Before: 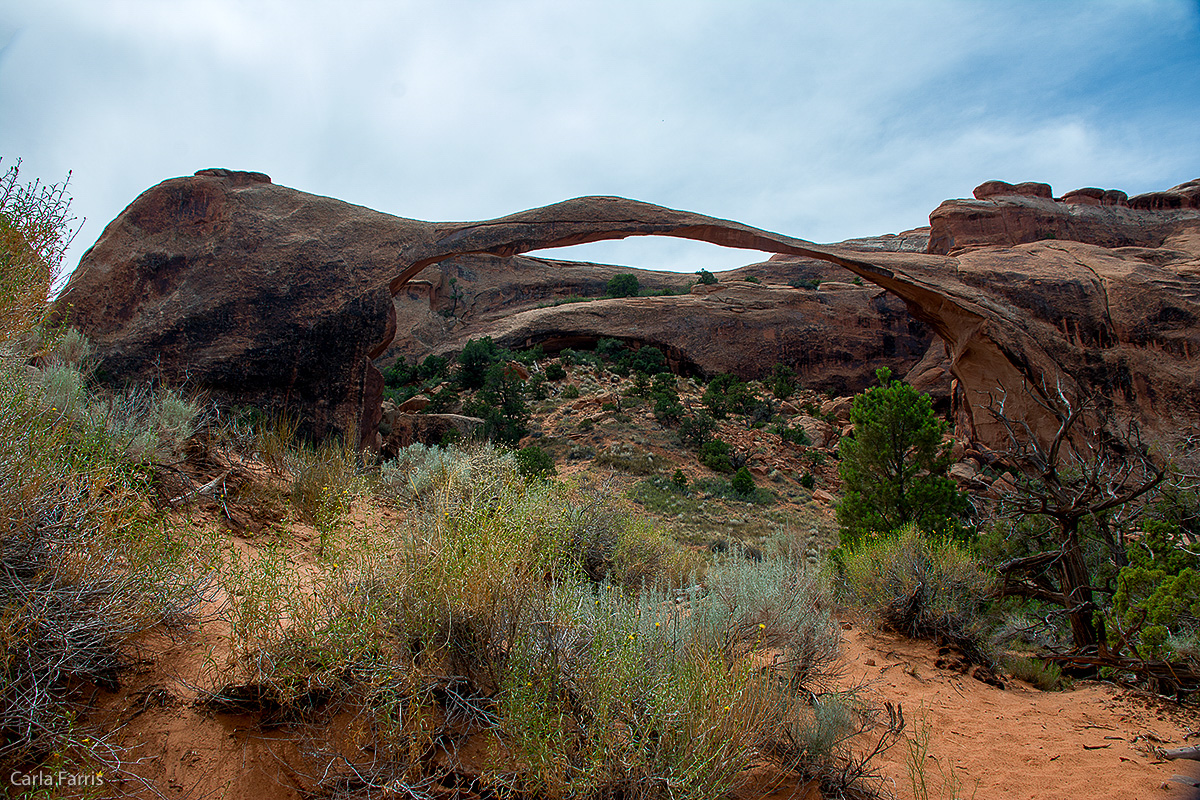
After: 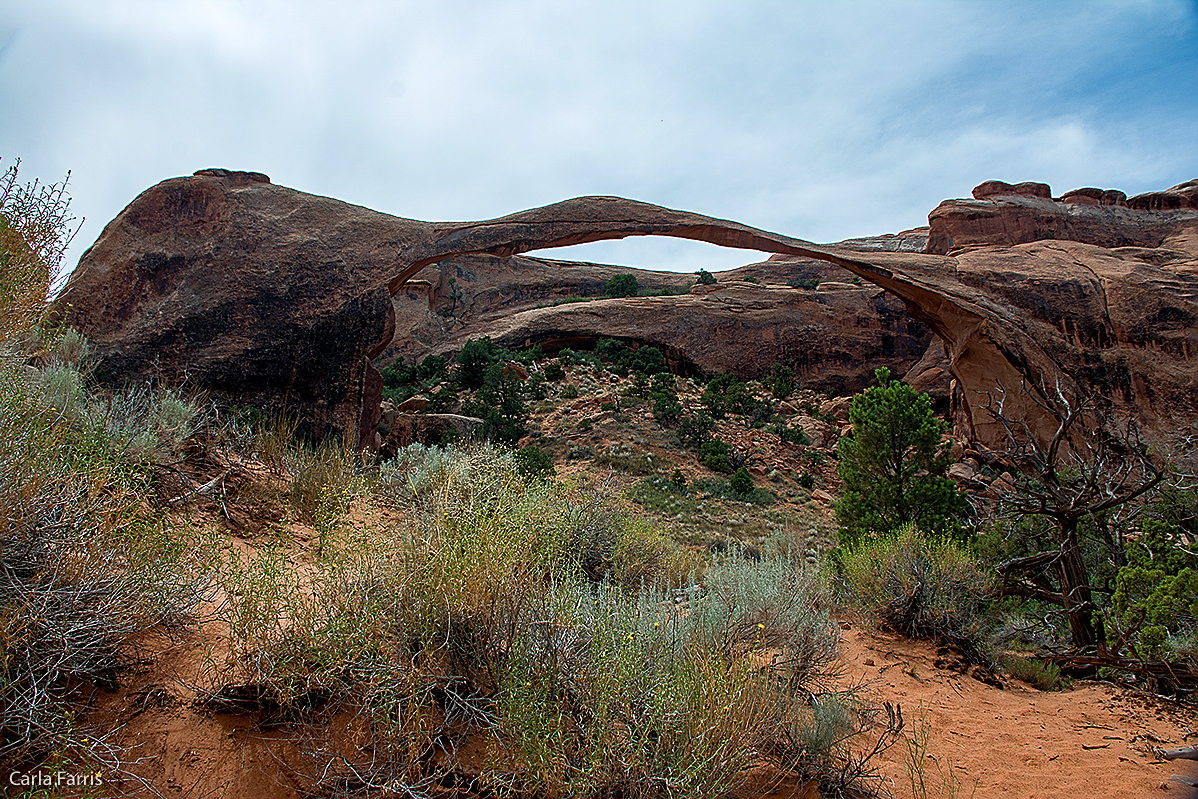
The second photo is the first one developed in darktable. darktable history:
sharpen: on, module defaults
crop: left 0.162%
